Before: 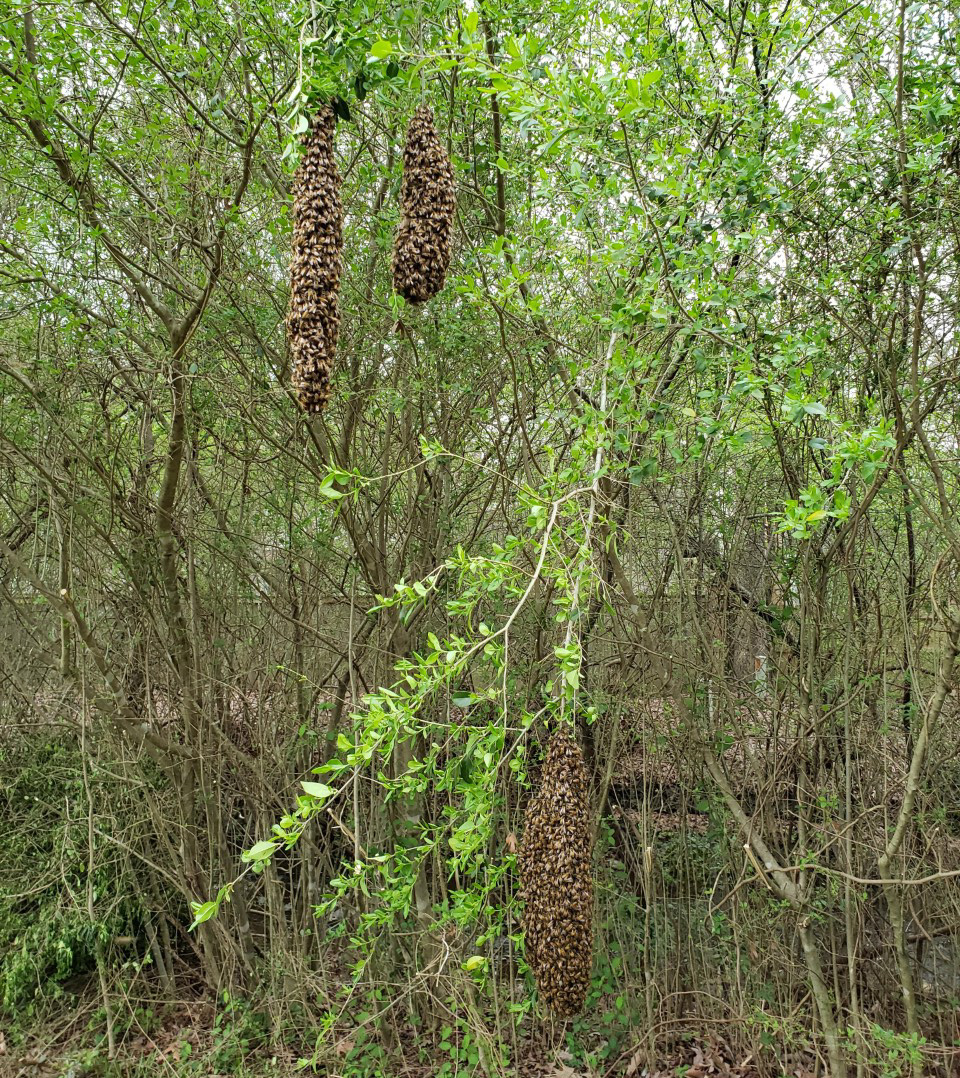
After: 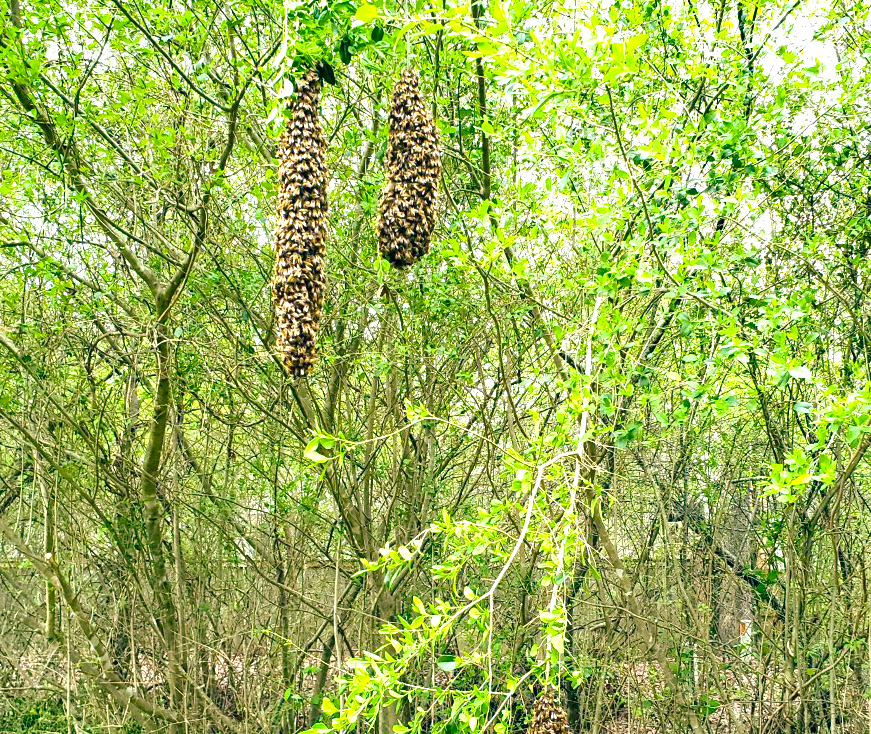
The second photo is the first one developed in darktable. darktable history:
crop: left 1.601%, top 3.389%, right 7.669%, bottom 28.456%
color balance rgb: shadows lift › luminance -28.936%, shadows lift › chroma 10.014%, shadows lift › hue 231.22°, perceptual saturation grading › global saturation 35.001%, perceptual saturation grading › highlights -24.756%, perceptual saturation grading › shadows 49.277%, perceptual brilliance grading › highlights 2.461%, global vibrance 20%
exposure: exposure 1.139 EV, compensate highlight preservation false
